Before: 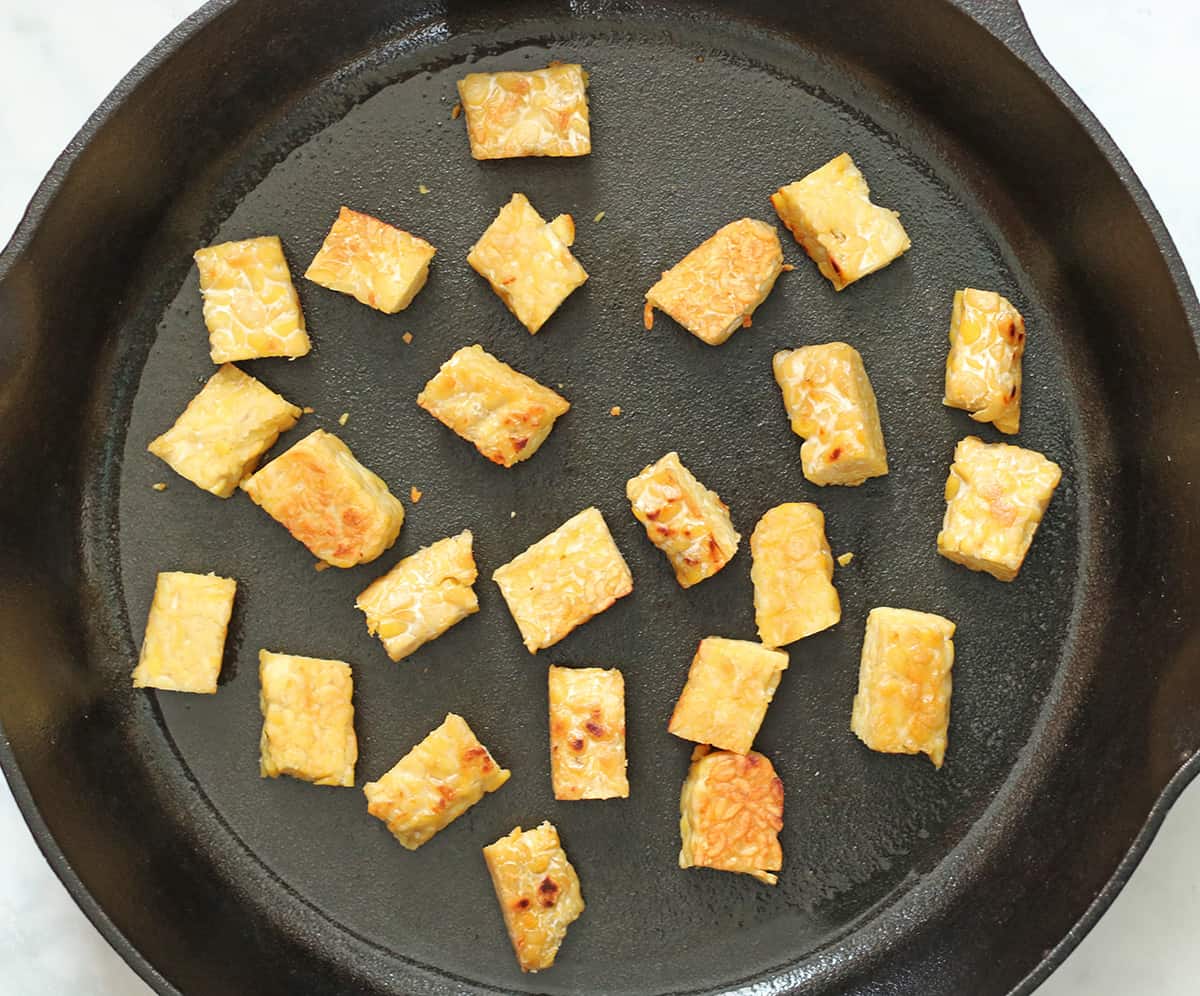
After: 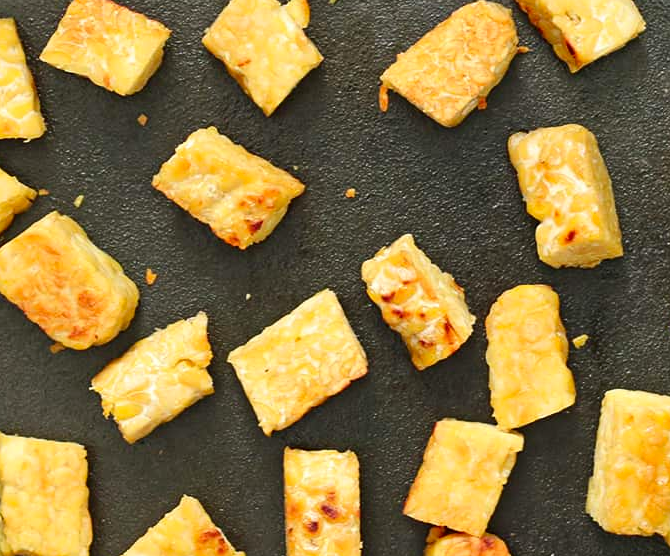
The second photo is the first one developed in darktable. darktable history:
contrast brightness saturation: contrast 0.13, brightness -0.05, saturation 0.16
crop and rotate: left 22.13%, top 22.054%, right 22.026%, bottom 22.102%
